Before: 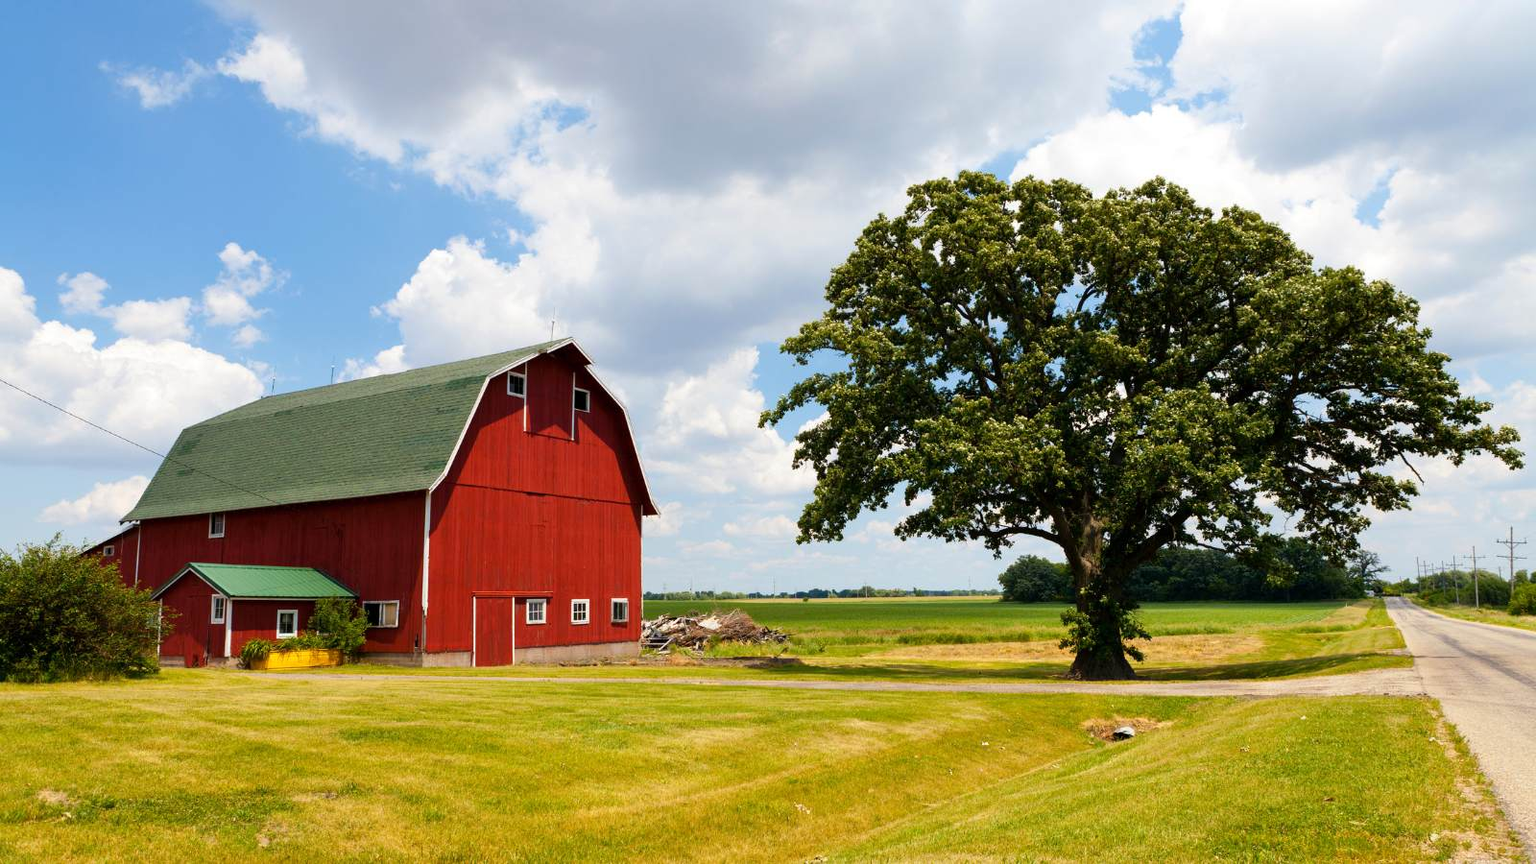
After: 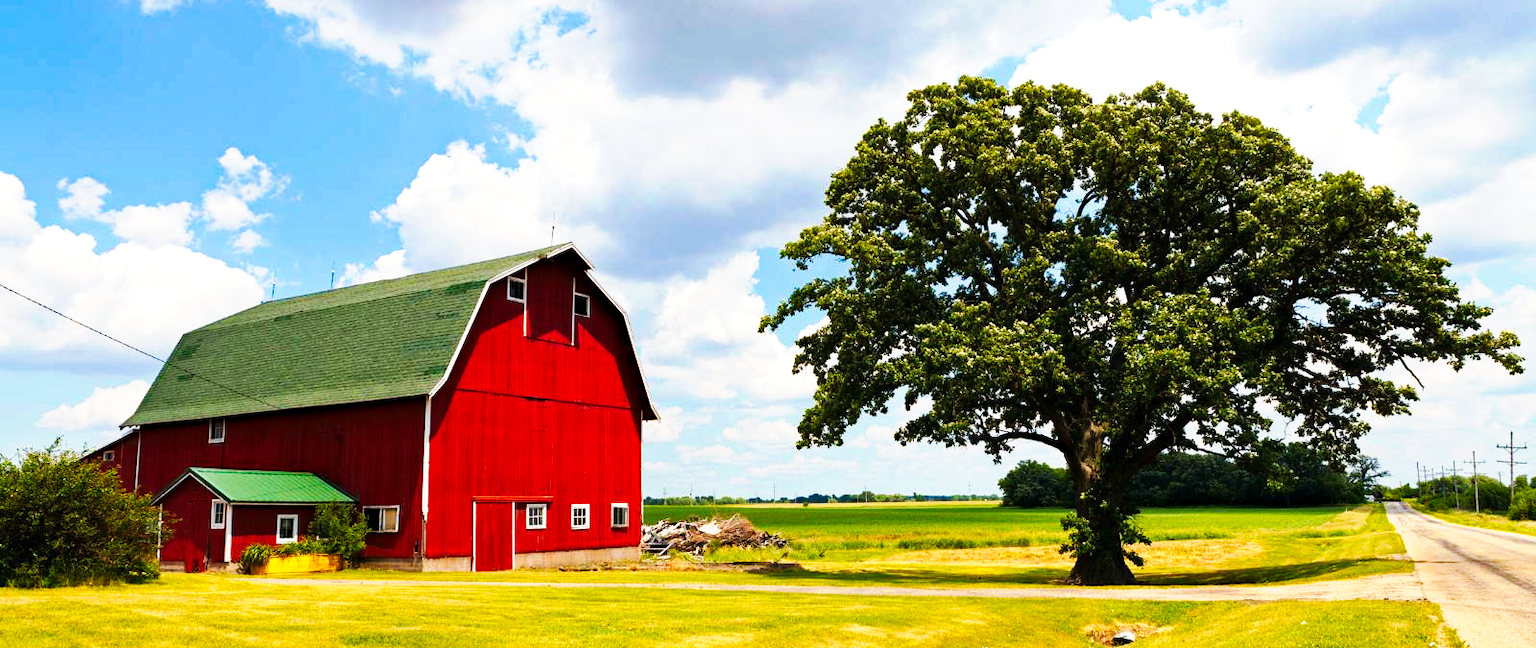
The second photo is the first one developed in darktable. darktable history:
tone curve: curves: ch0 [(0, 0) (0.003, 0.003) (0.011, 0.009) (0.025, 0.022) (0.044, 0.037) (0.069, 0.051) (0.1, 0.079) (0.136, 0.114) (0.177, 0.152) (0.224, 0.212) (0.277, 0.281) (0.335, 0.358) (0.399, 0.459) (0.468, 0.573) (0.543, 0.684) (0.623, 0.779) (0.709, 0.866) (0.801, 0.949) (0.898, 0.98) (1, 1)], preserve colors none
haze removal: strength 0.526, distance 0.921, compatibility mode true, adaptive false
crop: top 11.019%, bottom 13.905%
